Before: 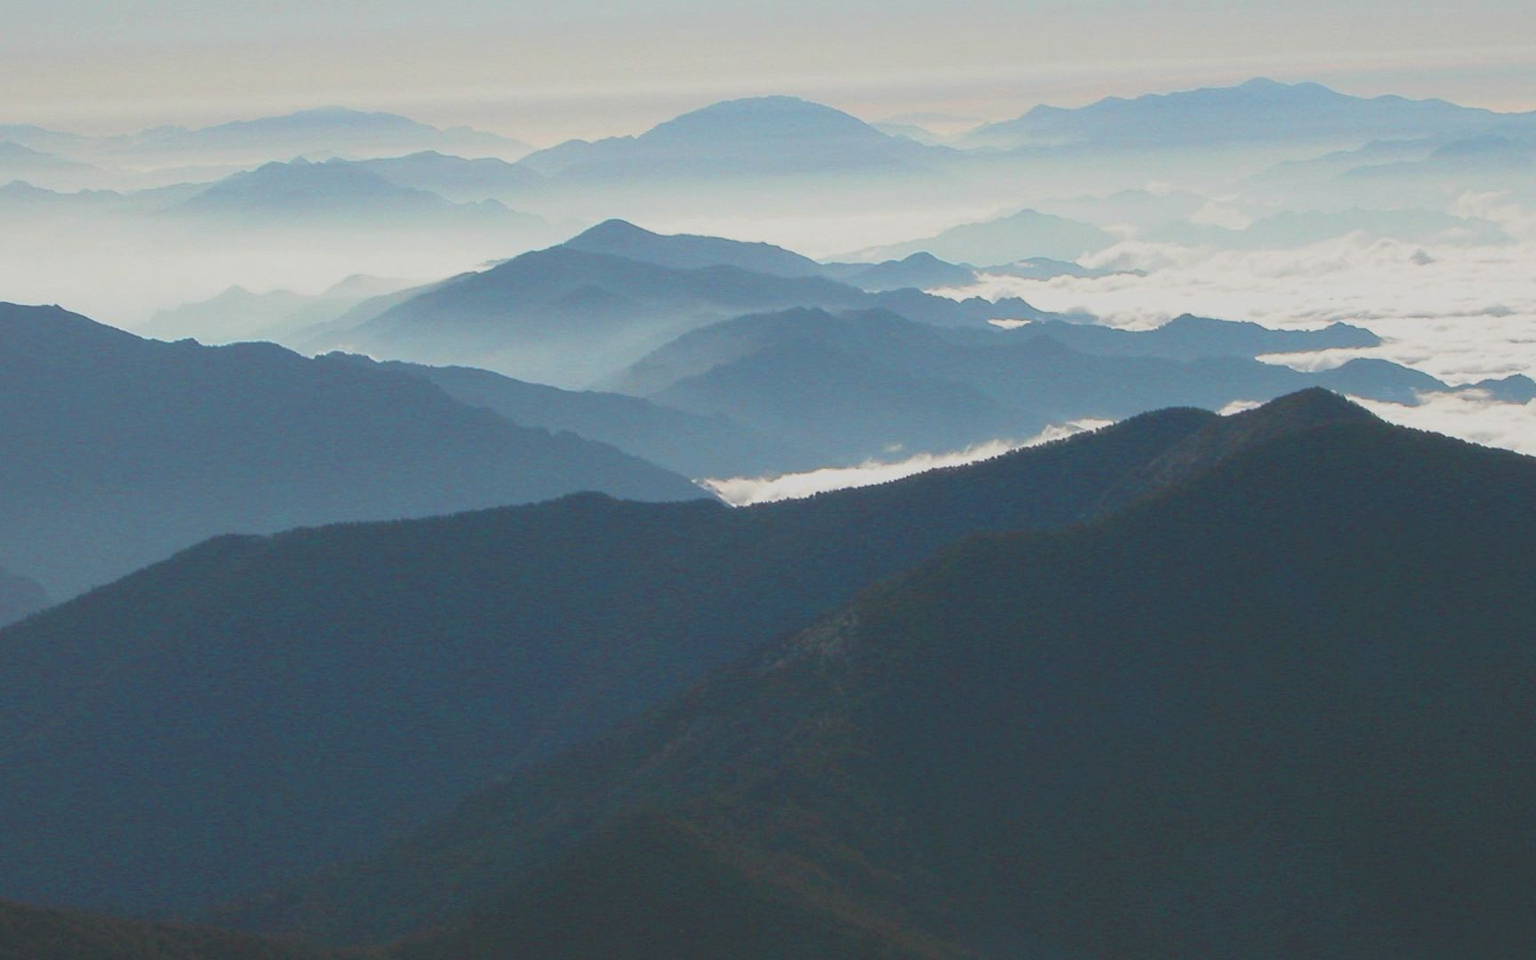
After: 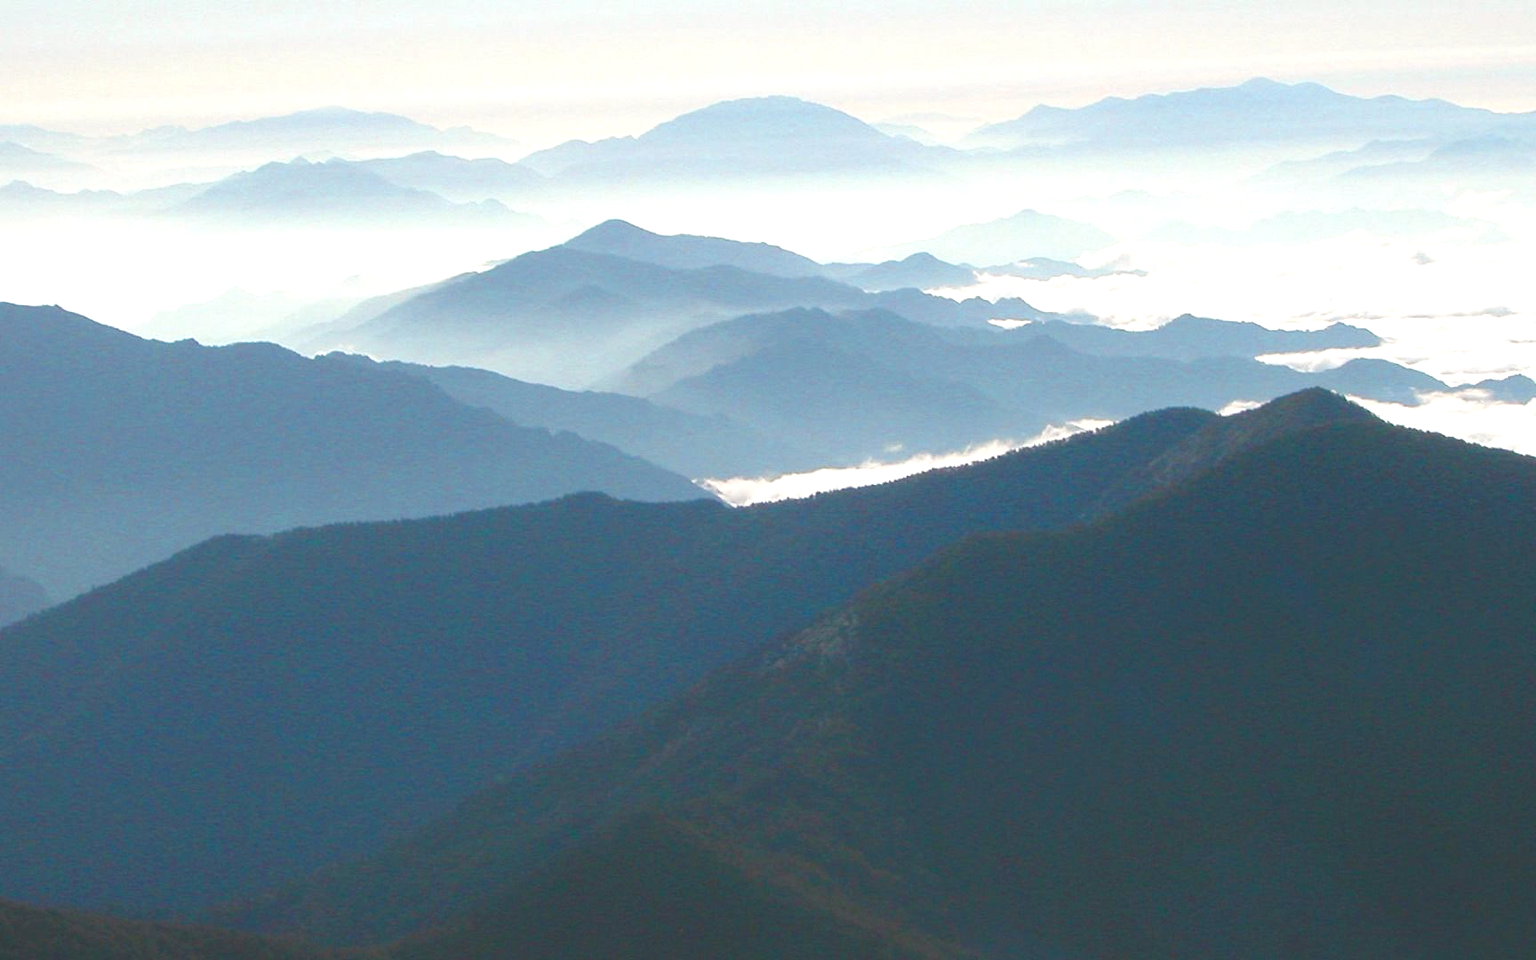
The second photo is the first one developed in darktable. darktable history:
color balance rgb: highlights gain › luminance 1.282%, highlights gain › chroma 0.364%, highlights gain › hue 42.67°, linear chroma grading › mid-tones 7.496%, perceptual saturation grading › global saturation 25.623%, perceptual saturation grading › highlights -50.287%, perceptual saturation grading › shadows 30.614%, perceptual brilliance grading › global brilliance 3.325%
tone equalizer: -8 EV -0.749 EV, -7 EV -0.682 EV, -6 EV -0.587 EV, -5 EV -0.412 EV, -3 EV 0.388 EV, -2 EV 0.6 EV, -1 EV 0.677 EV, +0 EV 0.77 EV
